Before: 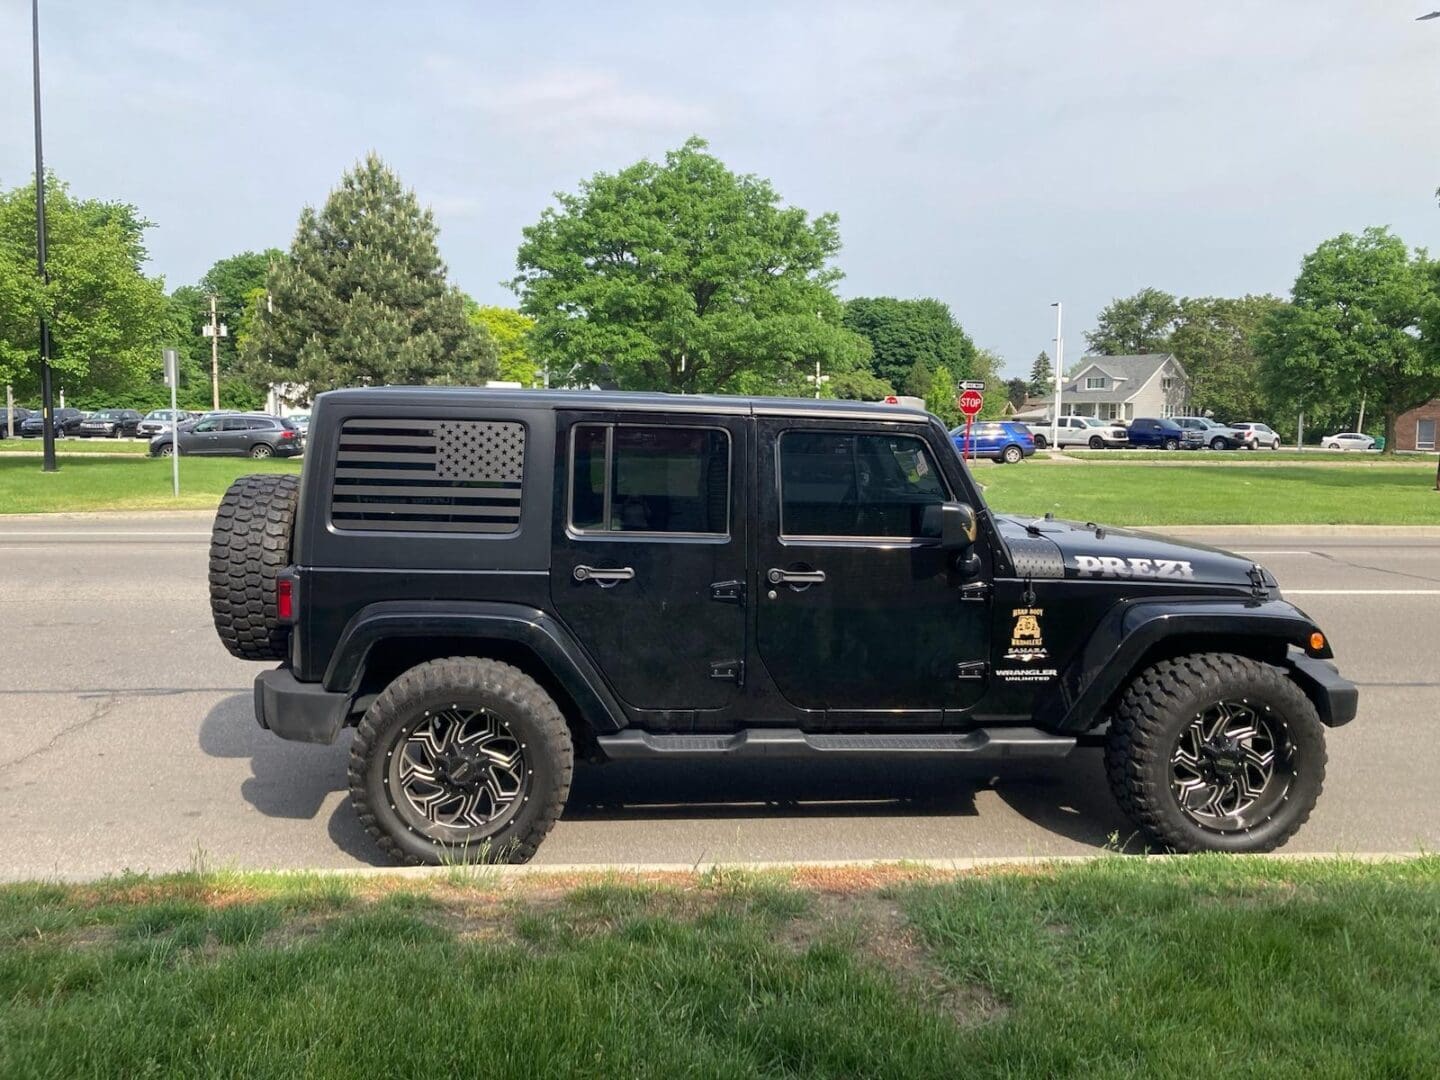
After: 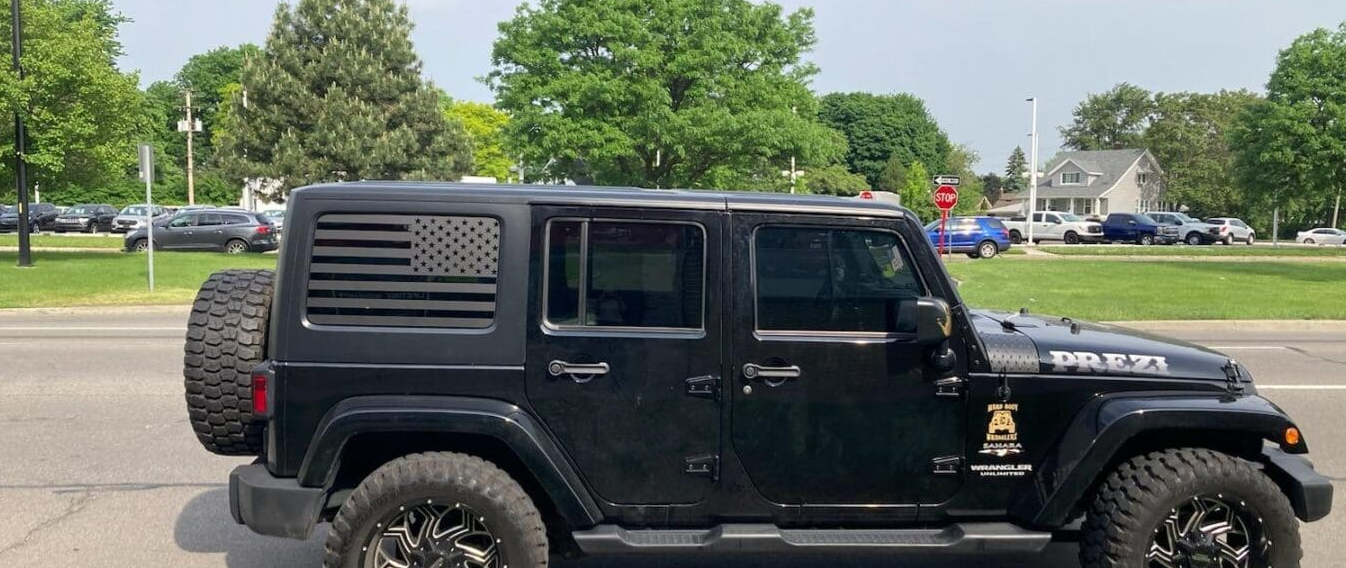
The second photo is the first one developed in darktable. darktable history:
crop: left 1.774%, top 19.01%, right 4.699%, bottom 28.321%
